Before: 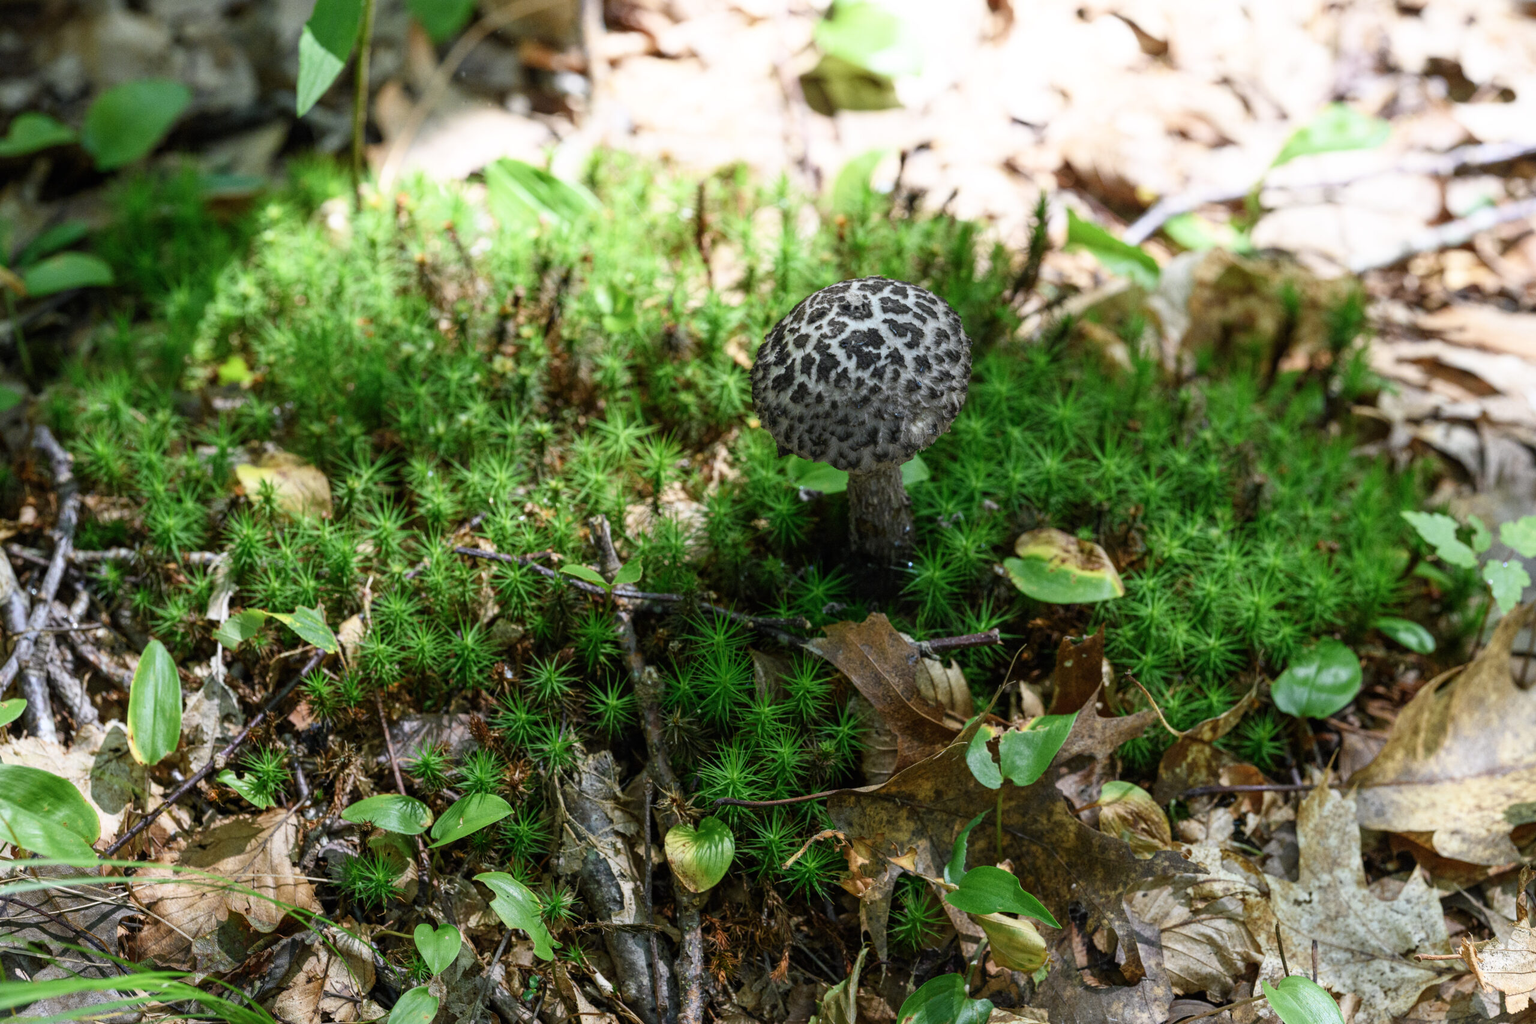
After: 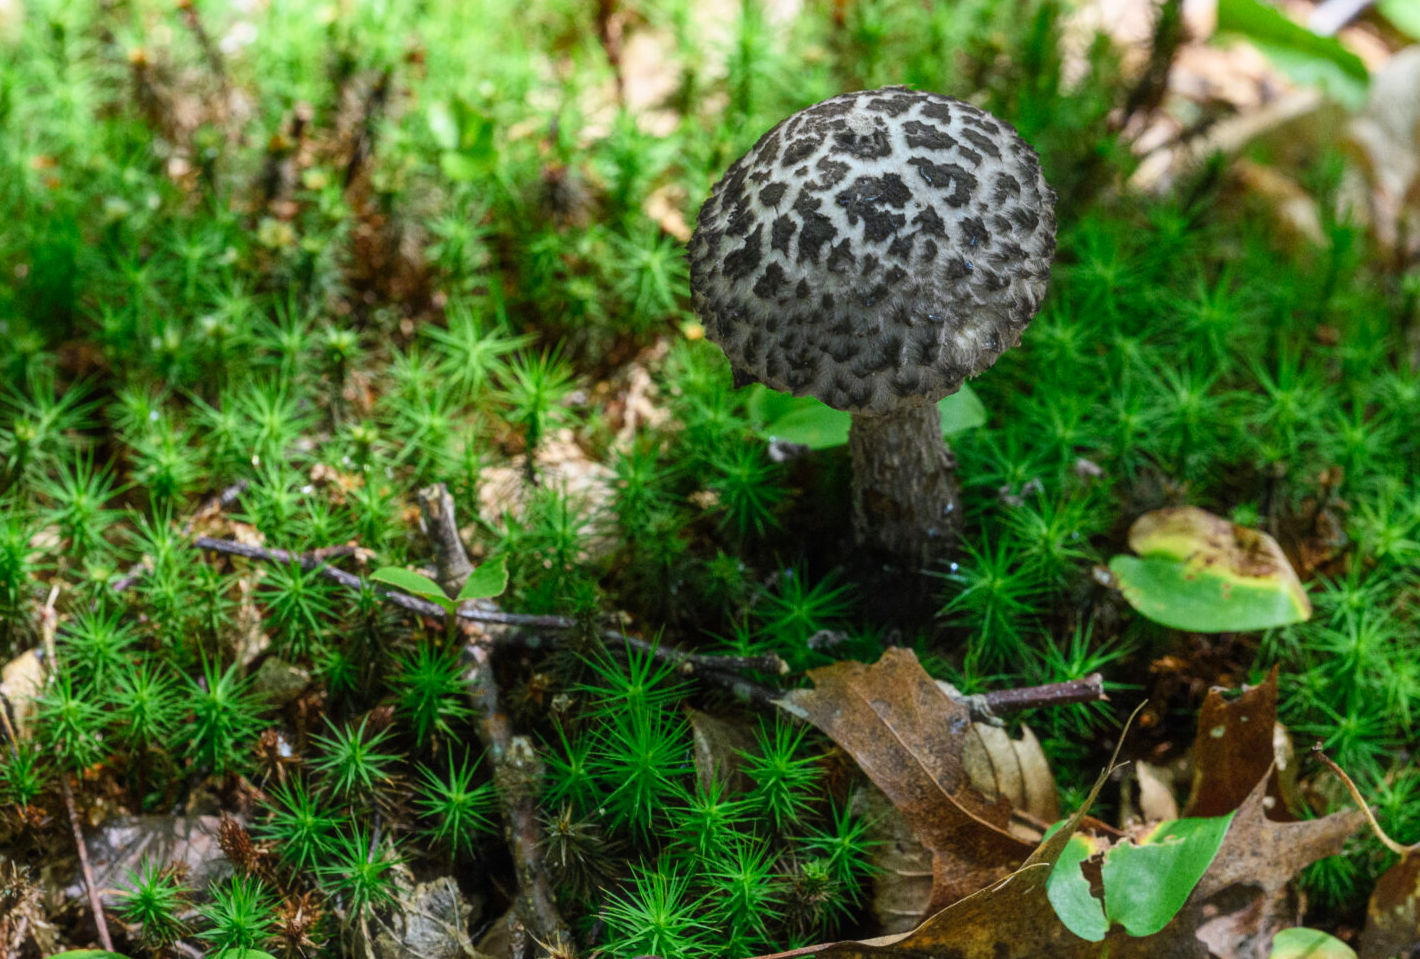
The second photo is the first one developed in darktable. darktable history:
haze removal: strength -0.063, compatibility mode true
shadows and highlights: radius 265.36, soften with gaussian
crop and rotate: left 22.002%, top 21.95%, right 22.52%, bottom 21.847%
